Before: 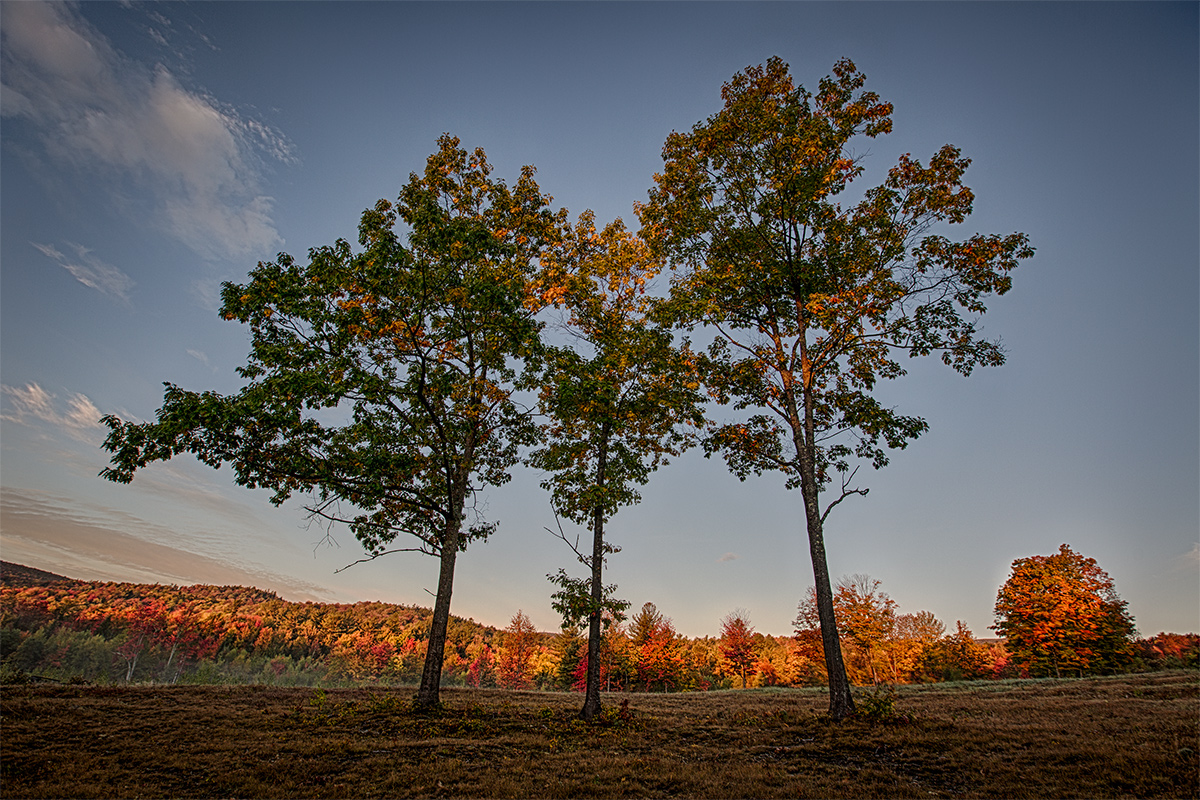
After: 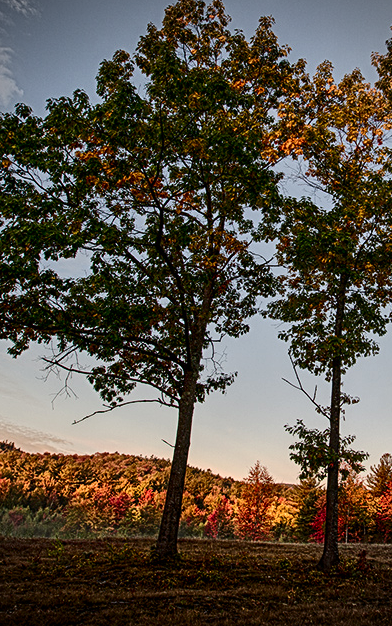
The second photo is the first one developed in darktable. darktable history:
contrast brightness saturation: contrast 0.281
vignetting: on, module defaults
crop and rotate: left 21.843%, top 18.678%, right 45.462%, bottom 3.005%
